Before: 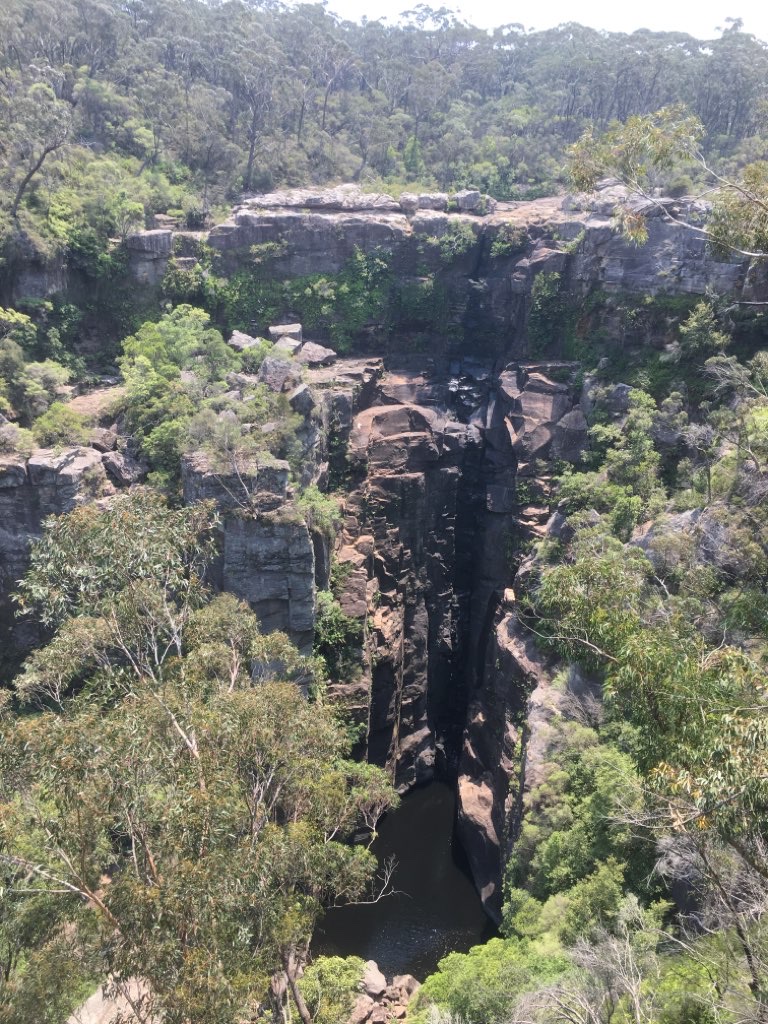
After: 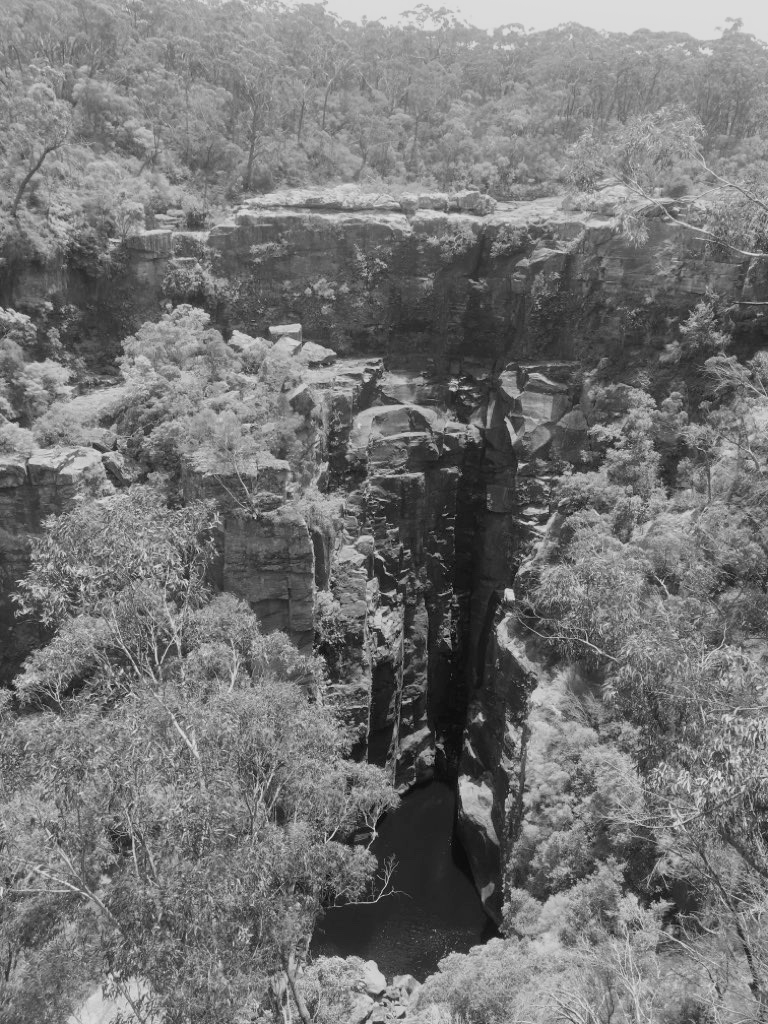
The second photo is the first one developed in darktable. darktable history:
filmic rgb: black relative exposure -16 EV, threshold -0.33 EV, transition 3.19 EV, structure ↔ texture 100%, target black luminance 0%, hardness 7.57, latitude 72.96%, contrast 0.908, highlights saturation mix 10%, shadows ↔ highlights balance -0.38%, add noise in highlights 0, preserve chrominance no, color science v4 (2020), iterations of high-quality reconstruction 10, enable highlight reconstruction true
monochrome: on, module defaults
